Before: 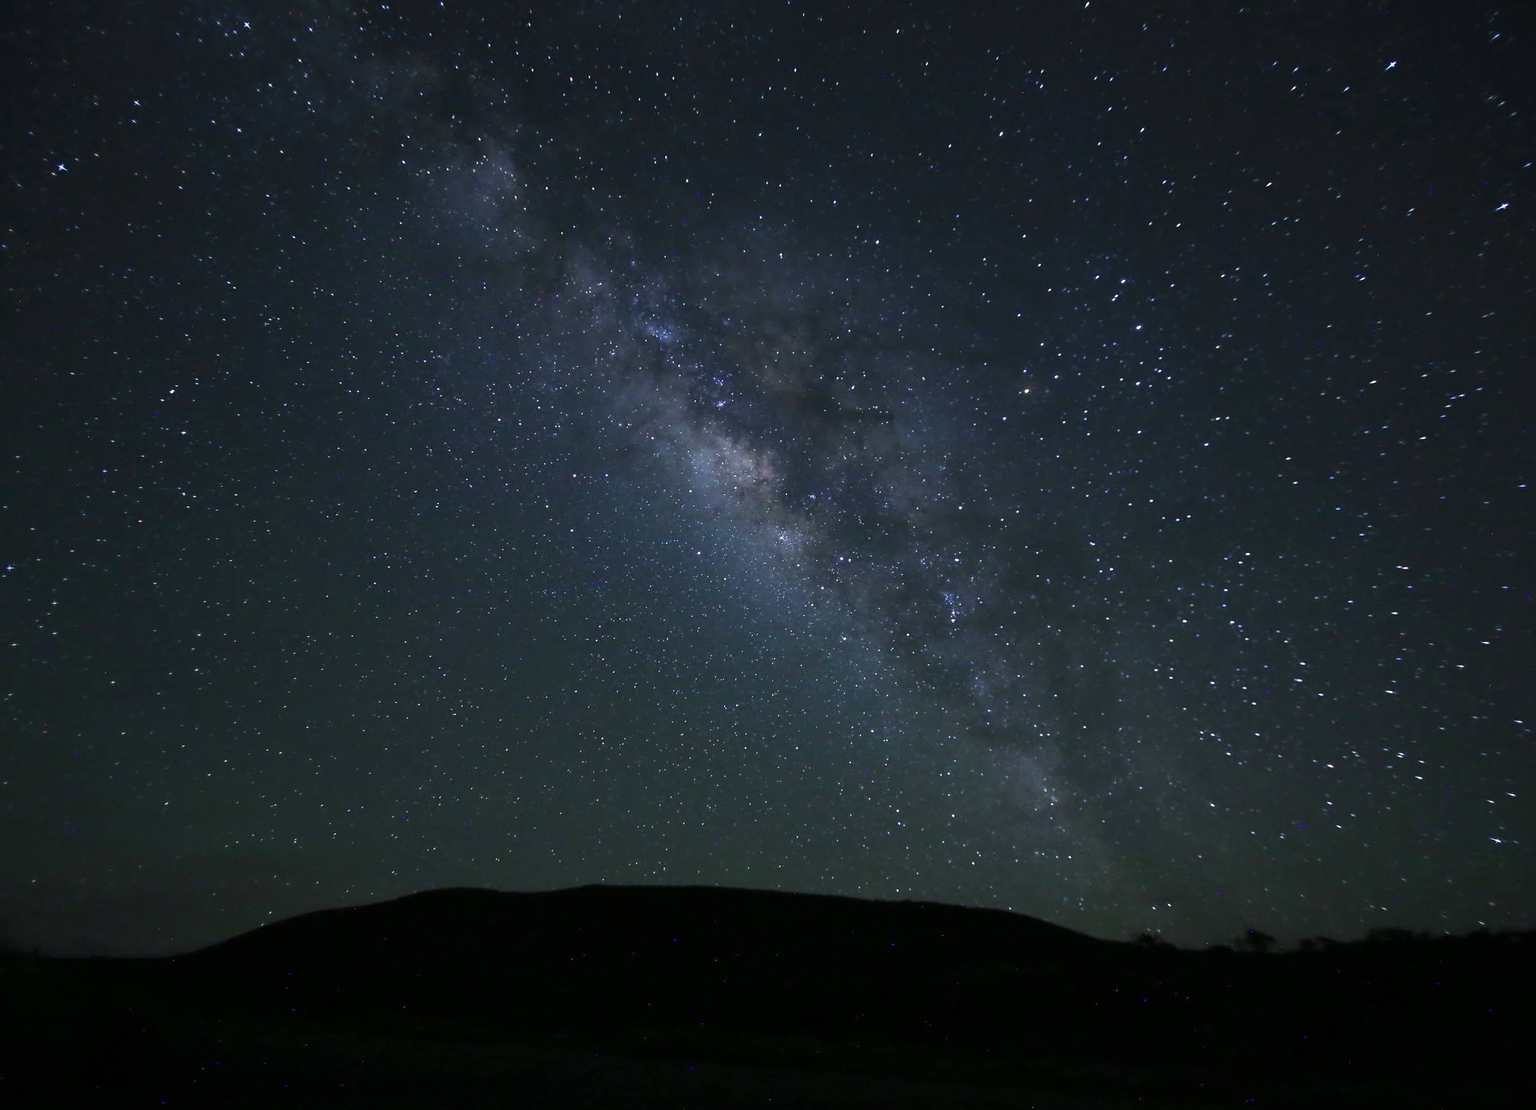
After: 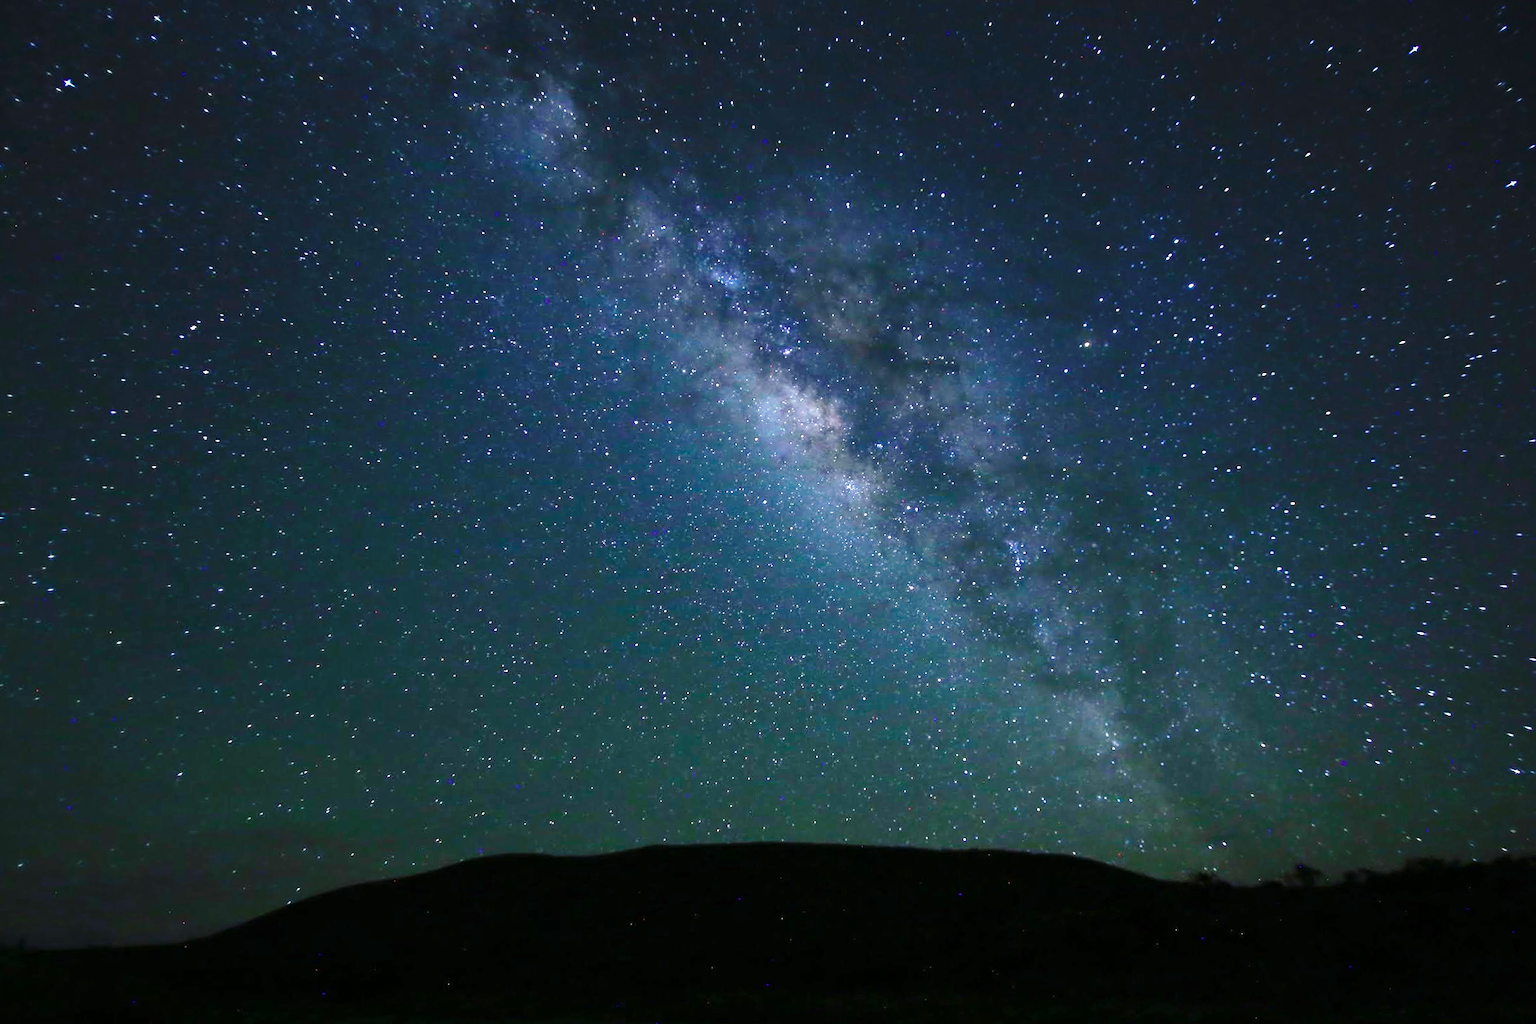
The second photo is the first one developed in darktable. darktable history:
rotate and perspective: rotation -0.013°, lens shift (vertical) -0.027, lens shift (horizontal) 0.178, crop left 0.016, crop right 0.989, crop top 0.082, crop bottom 0.918
base curve: curves: ch0 [(0, 0) (0.028, 0.03) (0.121, 0.232) (0.46, 0.748) (0.859, 0.968) (1, 1)], preserve colors none
color balance rgb: linear chroma grading › global chroma 20%, perceptual saturation grading › global saturation 25%, perceptual brilliance grading › global brilliance 20%, global vibrance 20%
contrast brightness saturation: saturation -0.17
